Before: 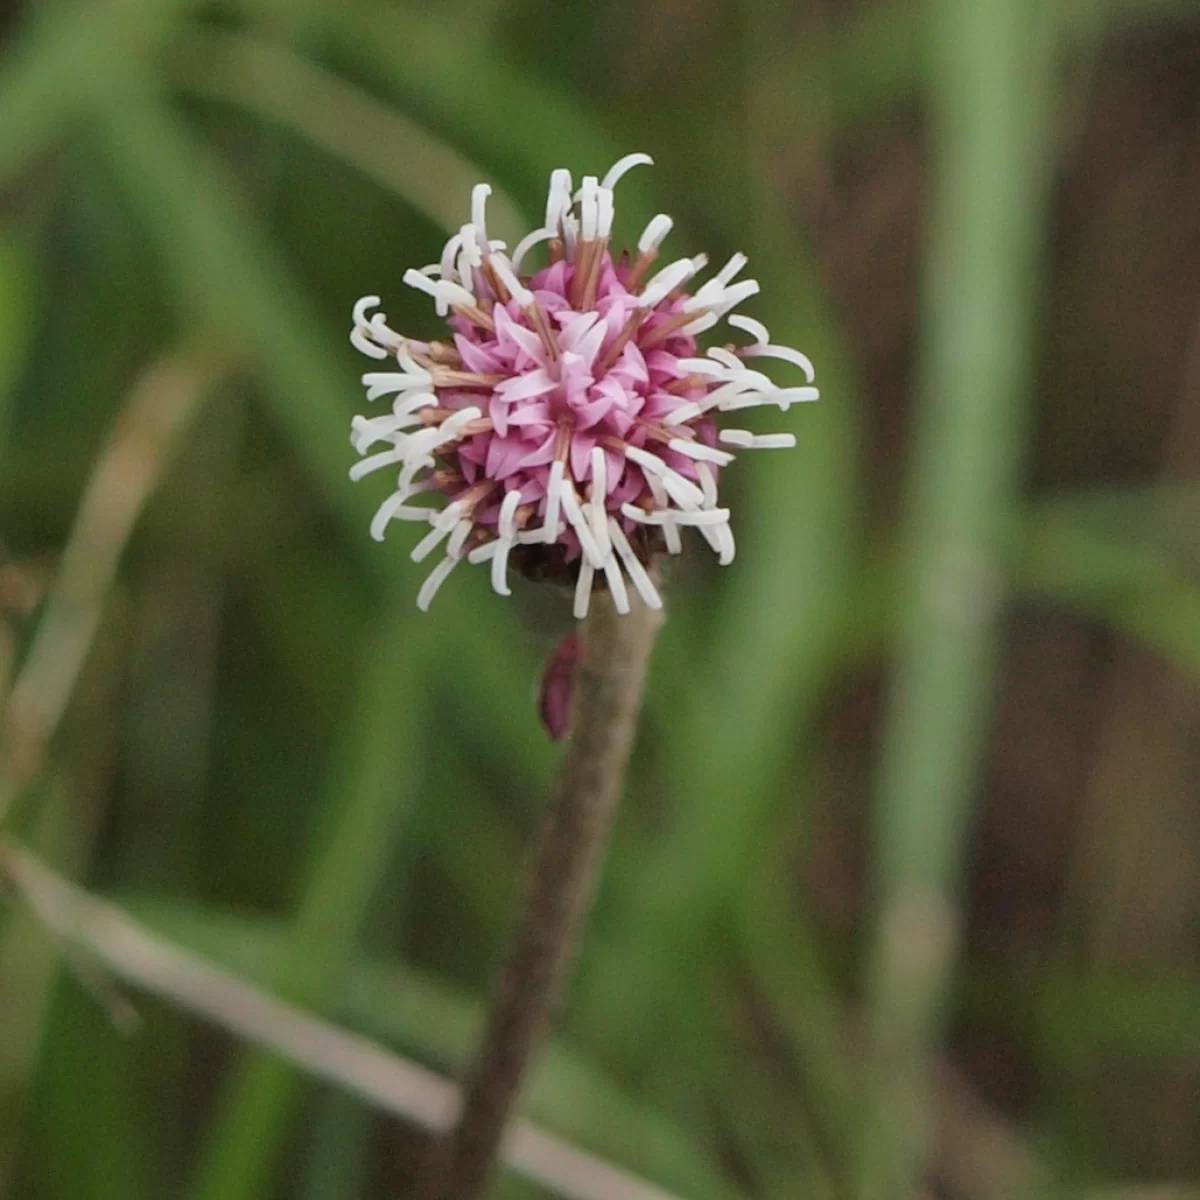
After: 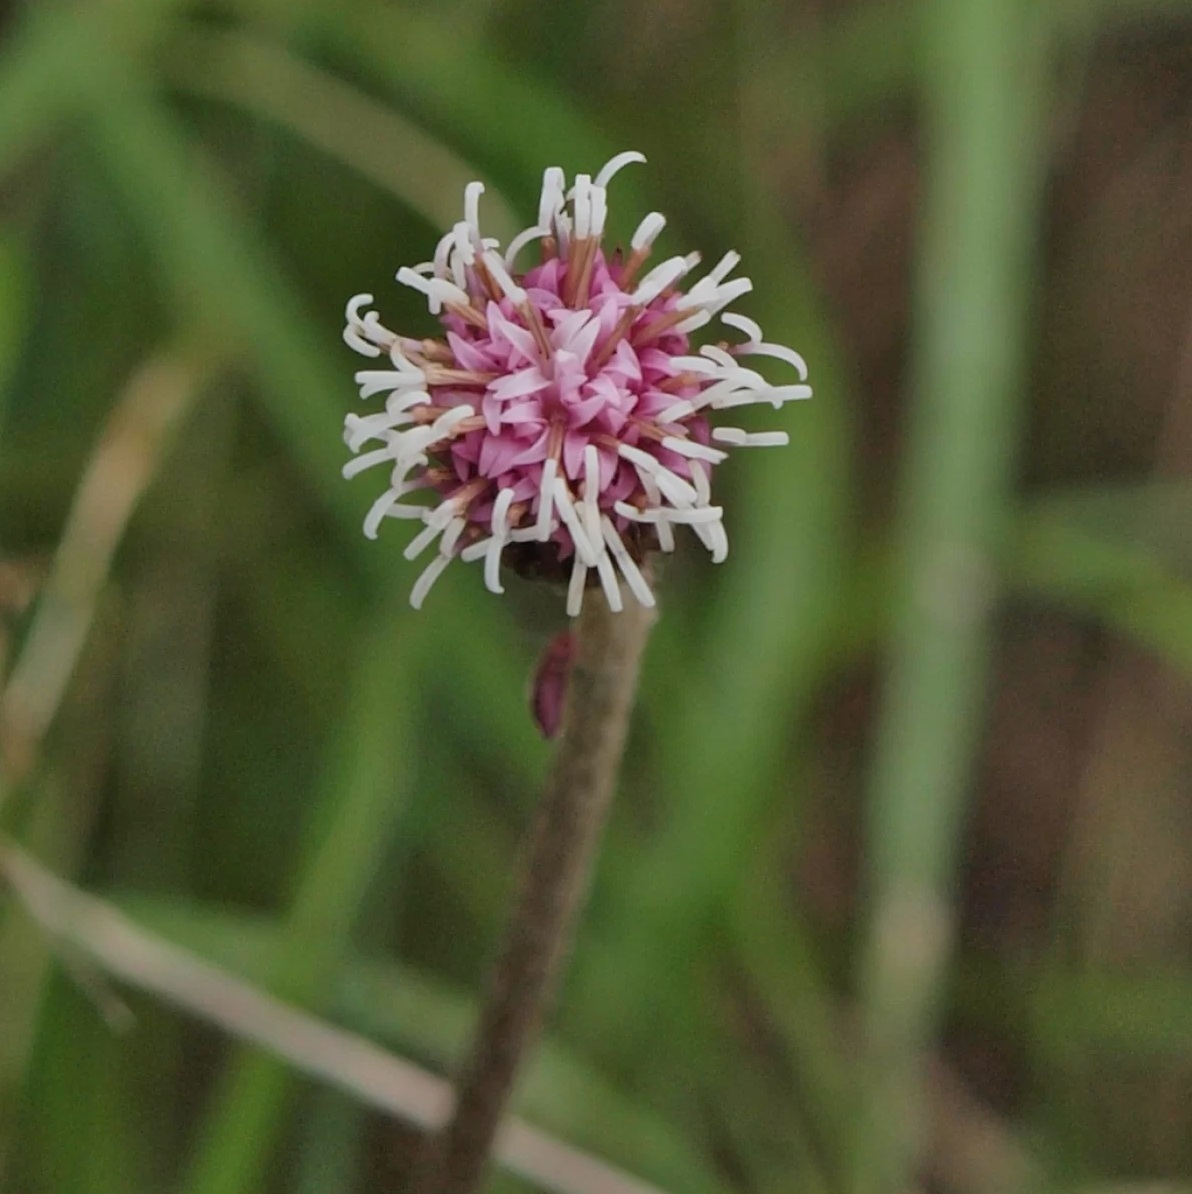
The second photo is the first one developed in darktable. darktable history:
shadows and highlights: shadows 80.73, white point adjustment -9.07, highlights -61.46, soften with gaussian
crop and rotate: left 0.614%, top 0.179%, bottom 0.309%
white balance: emerald 1
